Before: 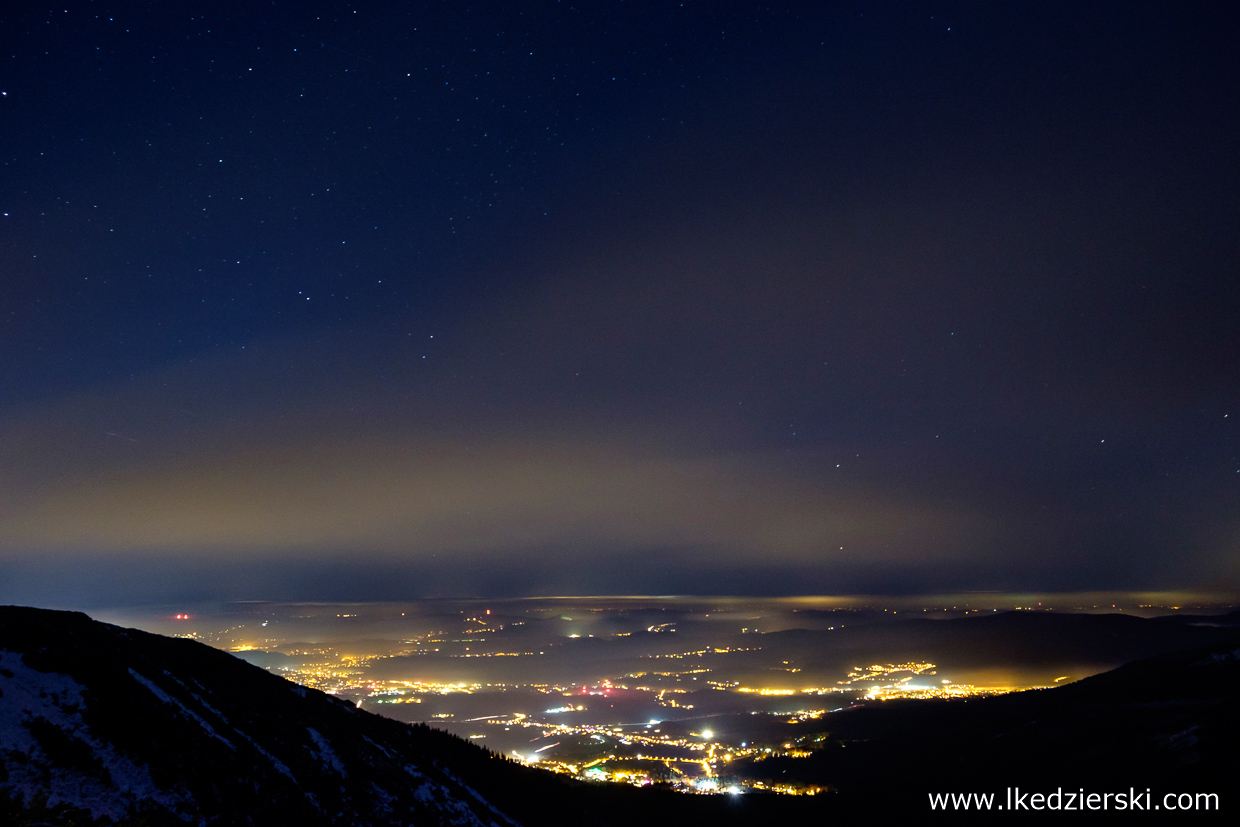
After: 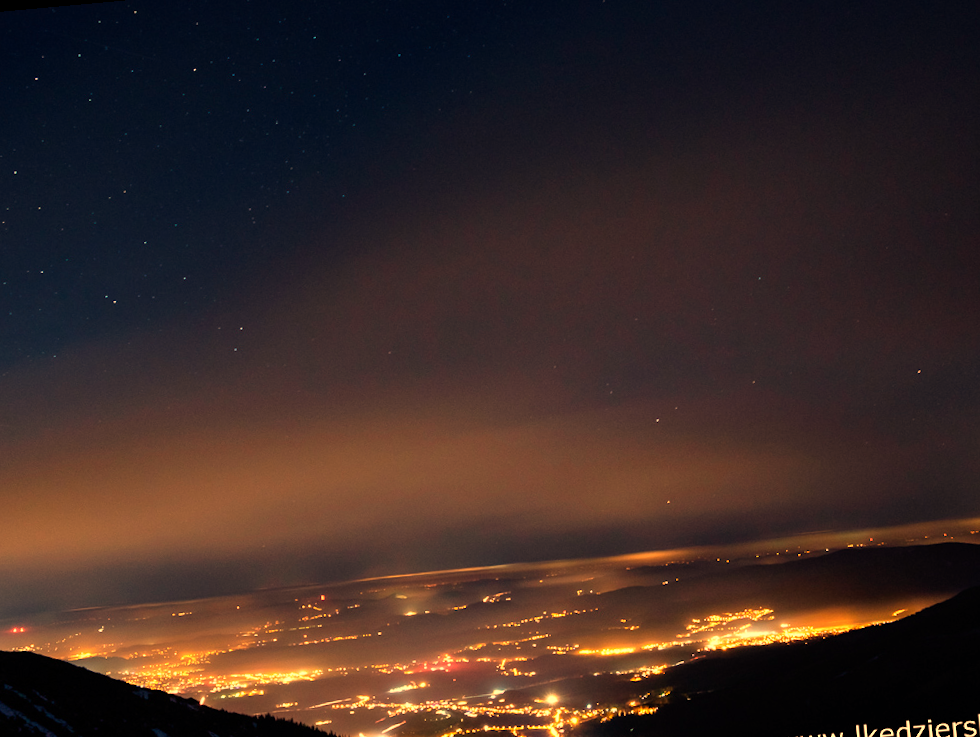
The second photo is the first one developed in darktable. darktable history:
rotate and perspective: rotation -5.2°, automatic cropping off
white balance: red 1.467, blue 0.684
crop: left 16.768%, top 8.653%, right 8.362%, bottom 12.485%
